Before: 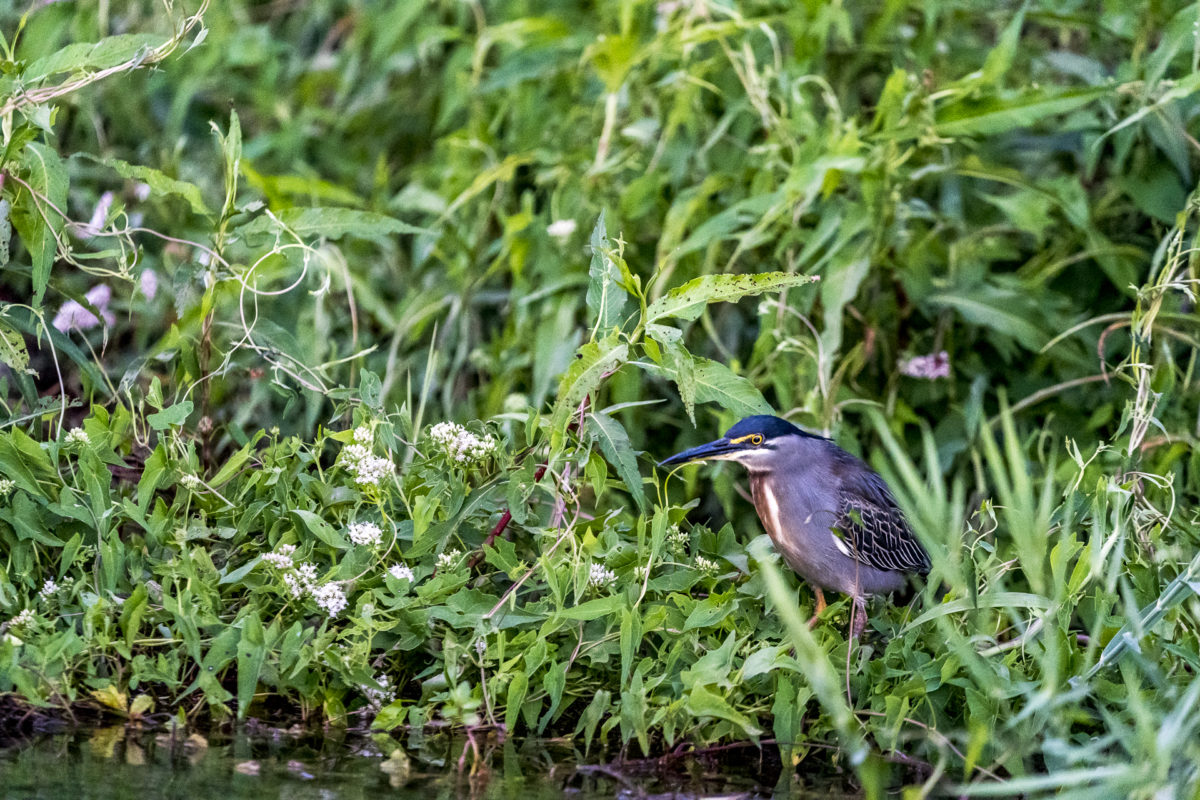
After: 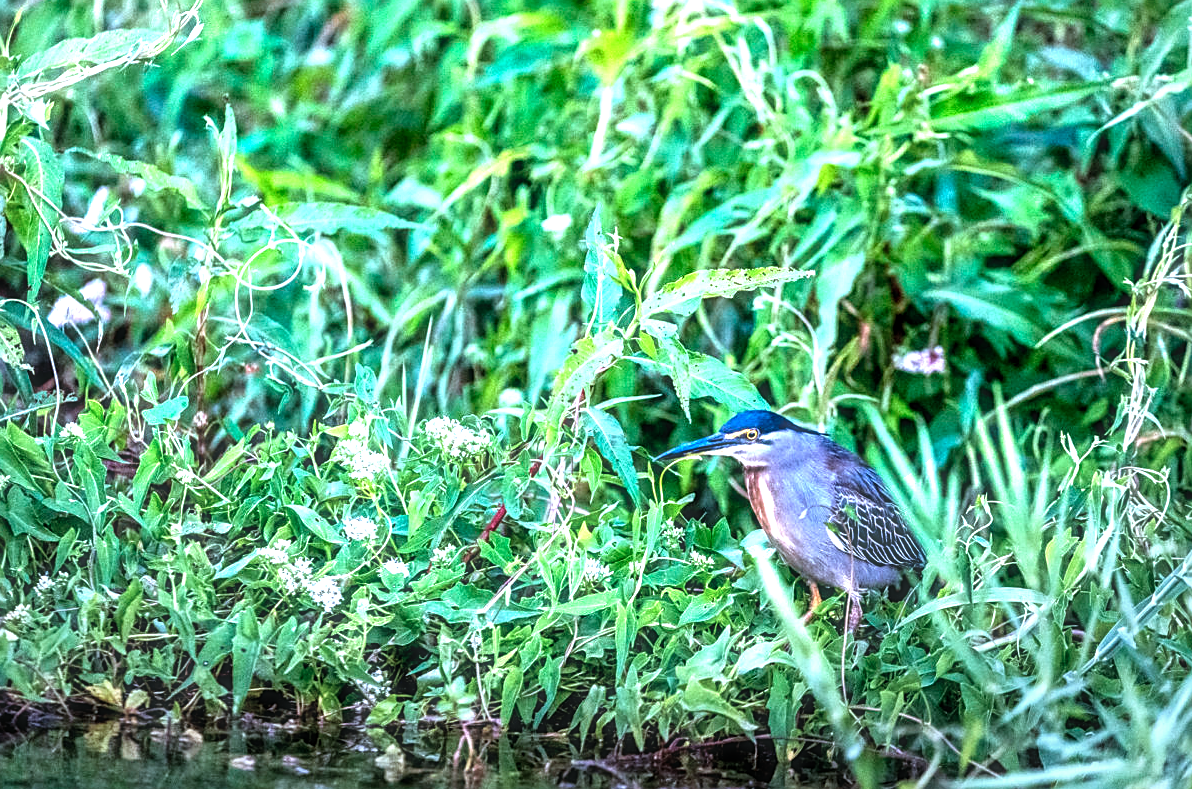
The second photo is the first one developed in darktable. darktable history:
exposure: black level correction 0, exposure 1.2 EV, compensate highlight preservation false
sharpen: on, module defaults
local contrast: on, module defaults
haze removal: strength -0.097, compatibility mode true, adaptive false
contrast brightness saturation: saturation 0.099
color correction: highlights a* -9.76, highlights b* -21.88
crop: left 0.43%, top 0.671%, right 0.225%, bottom 0.614%
vignetting: brightness -0.406, saturation -0.291, center (-0.053, -0.353), automatic ratio true, unbound false
